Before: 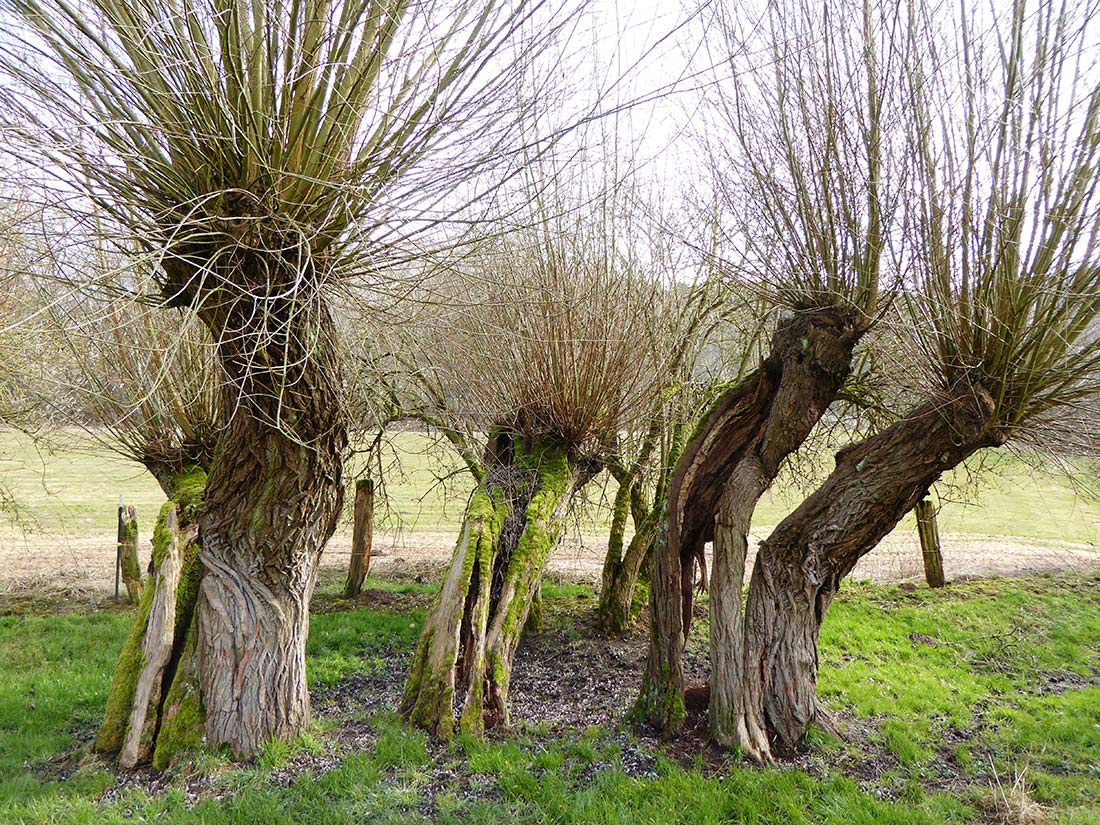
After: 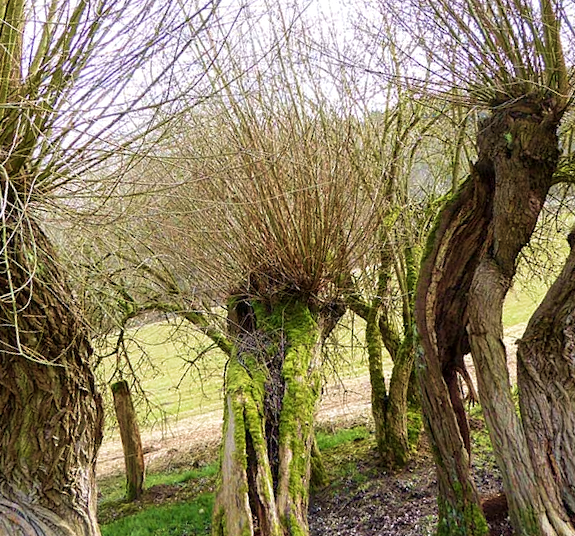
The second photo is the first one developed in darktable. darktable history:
crop and rotate: left 22.516%, right 21.234%
local contrast: highlights 100%, shadows 100%, detail 120%, midtone range 0.2
velvia: strength 50%
rotate and perspective: rotation -14.8°, crop left 0.1, crop right 0.903, crop top 0.25, crop bottom 0.748
shadows and highlights: shadows 25, highlights -25
